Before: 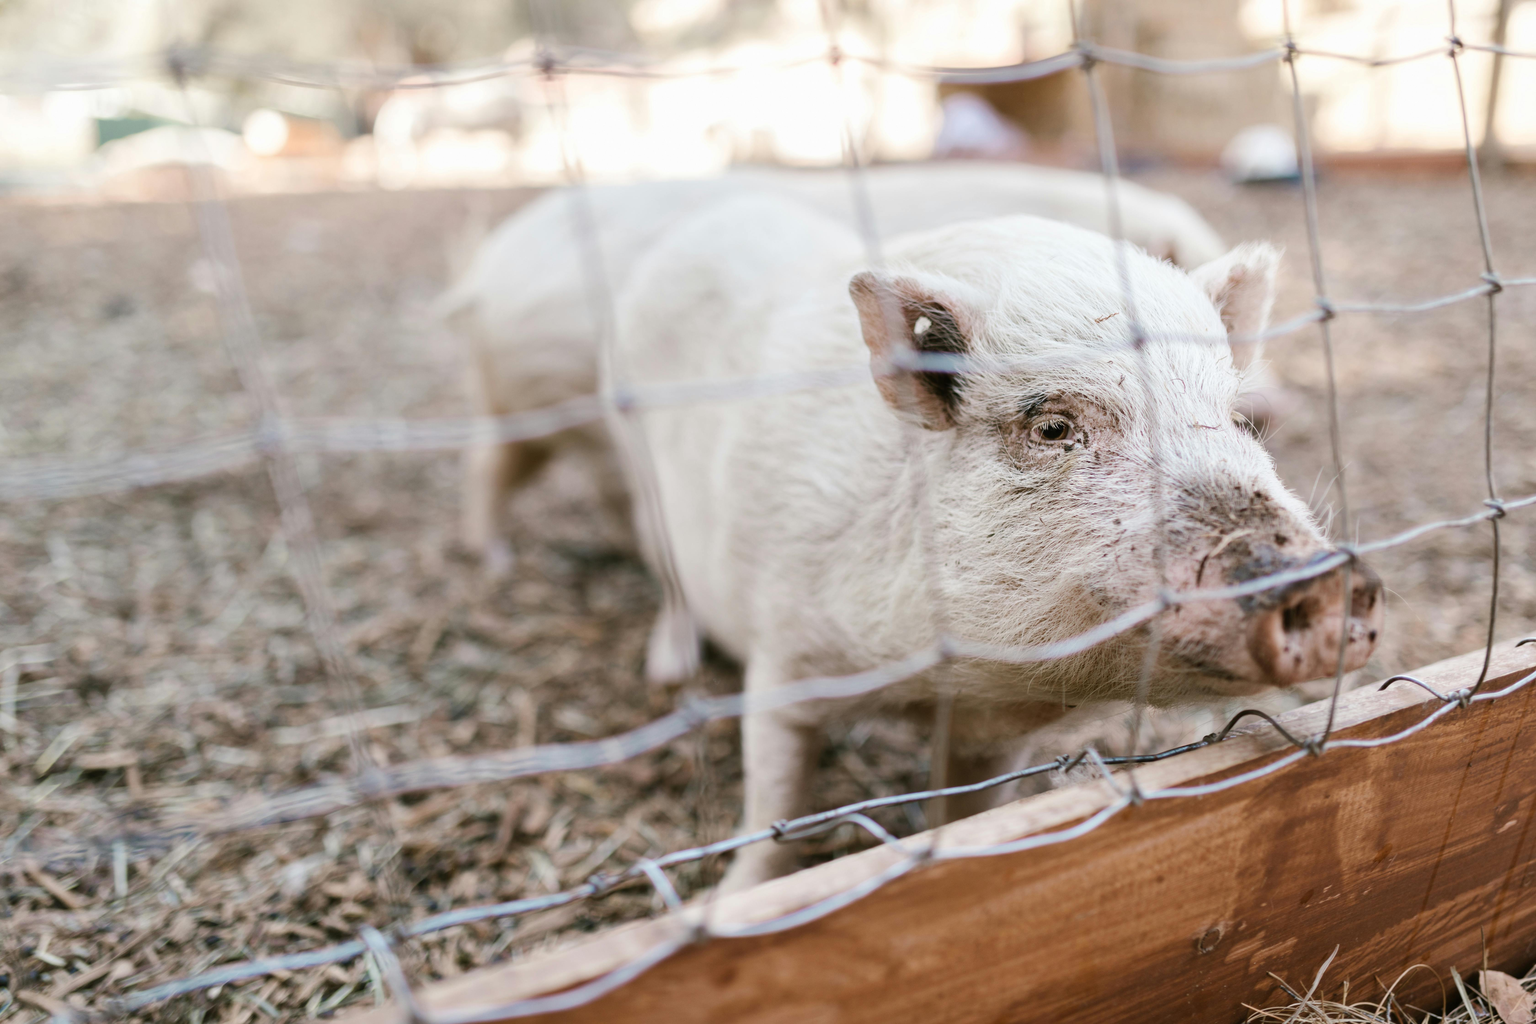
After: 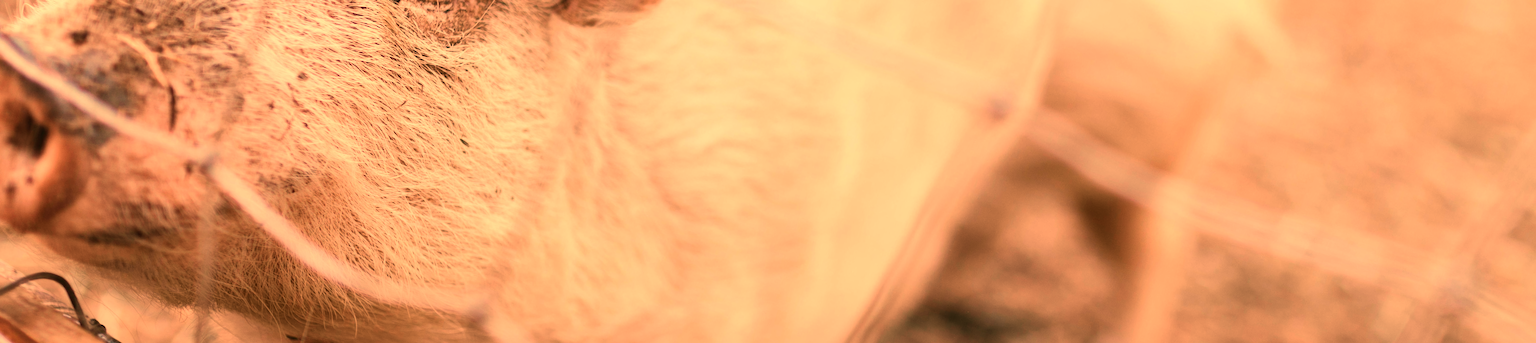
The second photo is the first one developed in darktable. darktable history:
white balance: red 1.467, blue 0.684
crop and rotate: angle 16.12°, top 30.835%, bottom 35.653%
